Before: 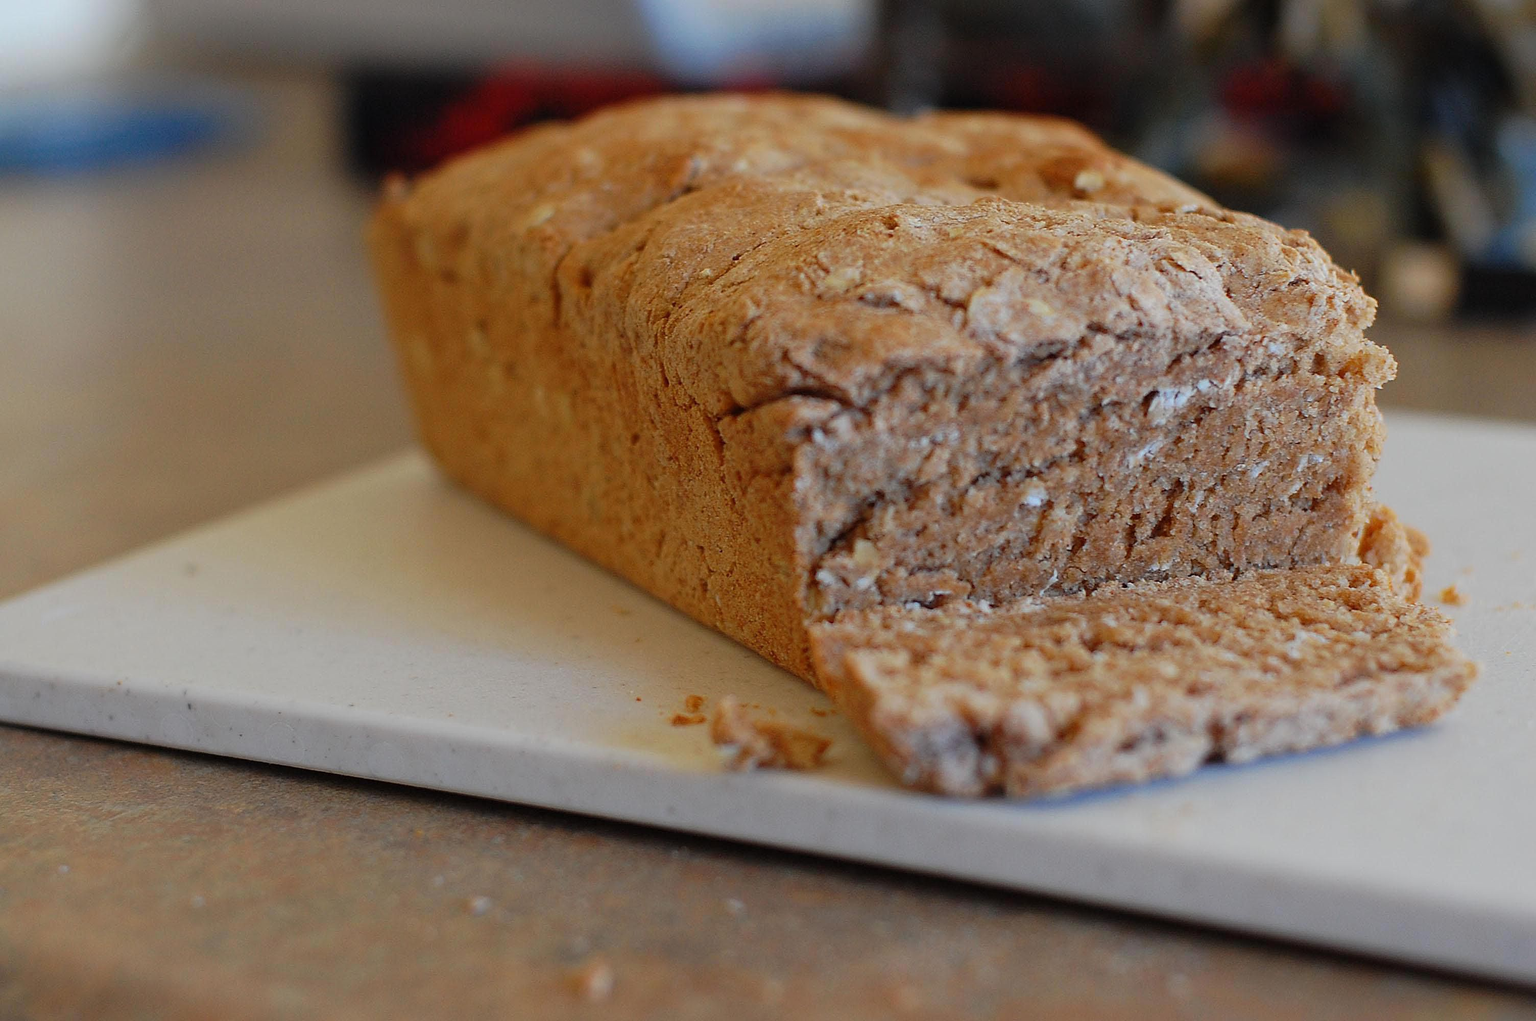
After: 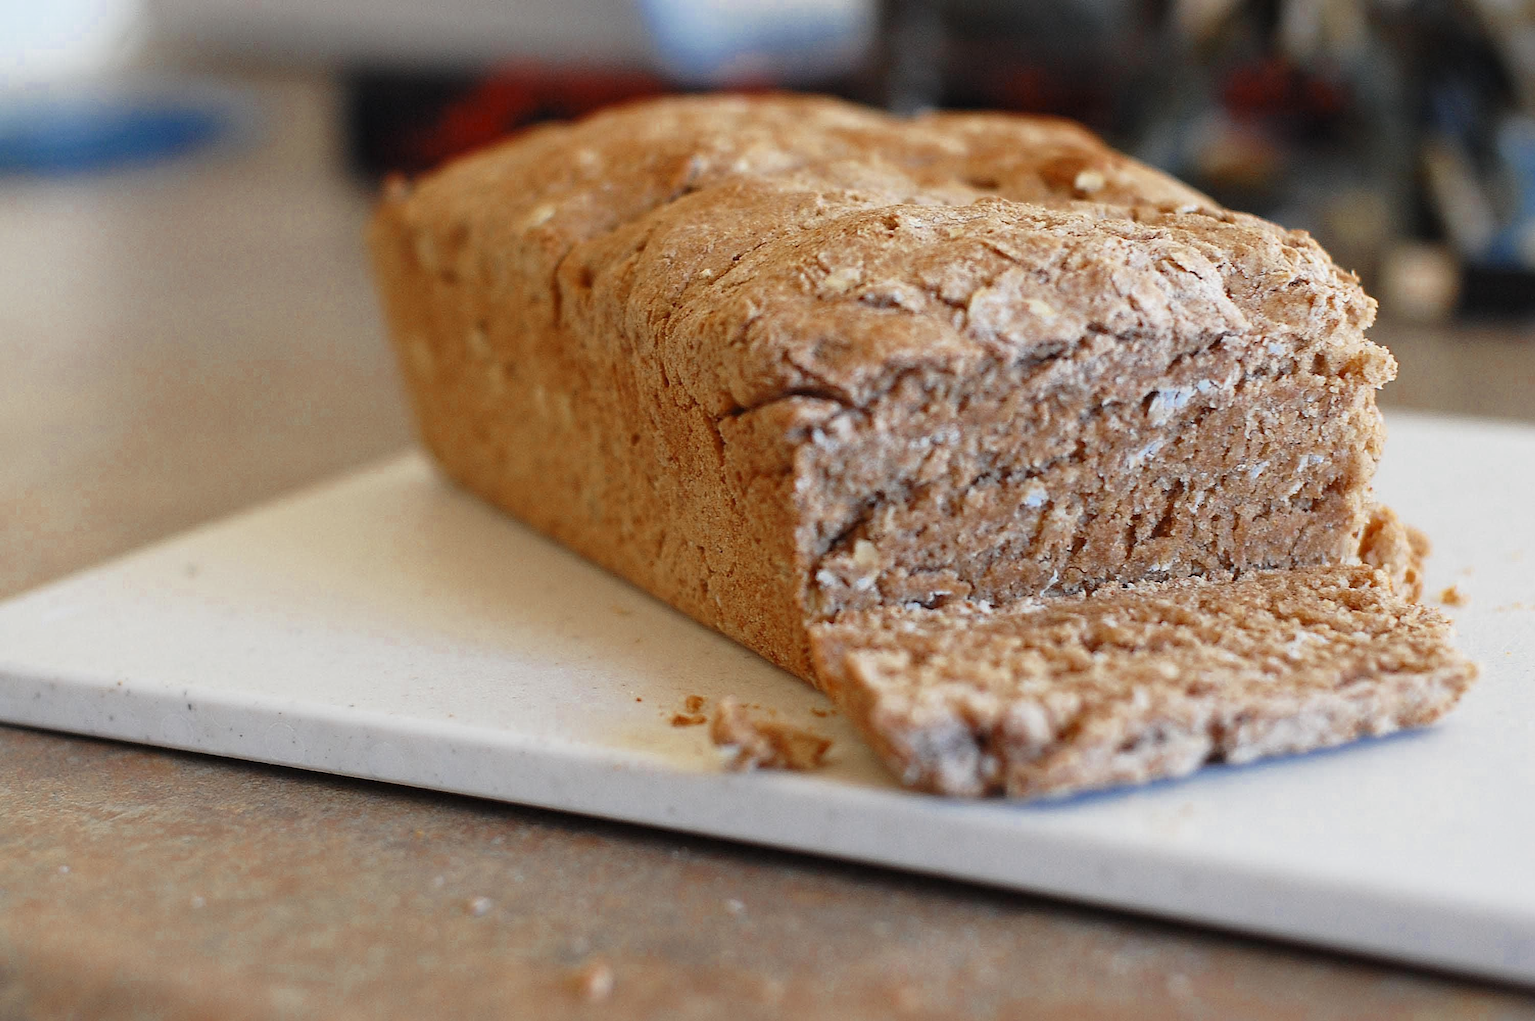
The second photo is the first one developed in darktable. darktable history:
base curve: curves: ch0 [(0, 0) (0.557, 0.834) (1, 1)]
color zones: curves: ch0 [(0, 0.5) (0.125, 0.4) (0.25, 0.5) (0.375, 0.4) (0.5, 0.4) (0.625, 0.35) (0.75, 0.35) (0.875, 0.5)]; ch1 [(0, 0.35) (0.125, 0.45) (0.25, 0.35) (0.375, 0.35) (0.5, 0.35) (0.625, 0.35) (0.75, 0.45) (0.875, 0.35)]; ch2 [(0, 0.6) (0.125, 0.5) (0.25, 0.5) (0.375, 0.6) (0.5, 0.6) (0.625, 0.5) (0.75, 0.5) (0.875, 0.5)]
